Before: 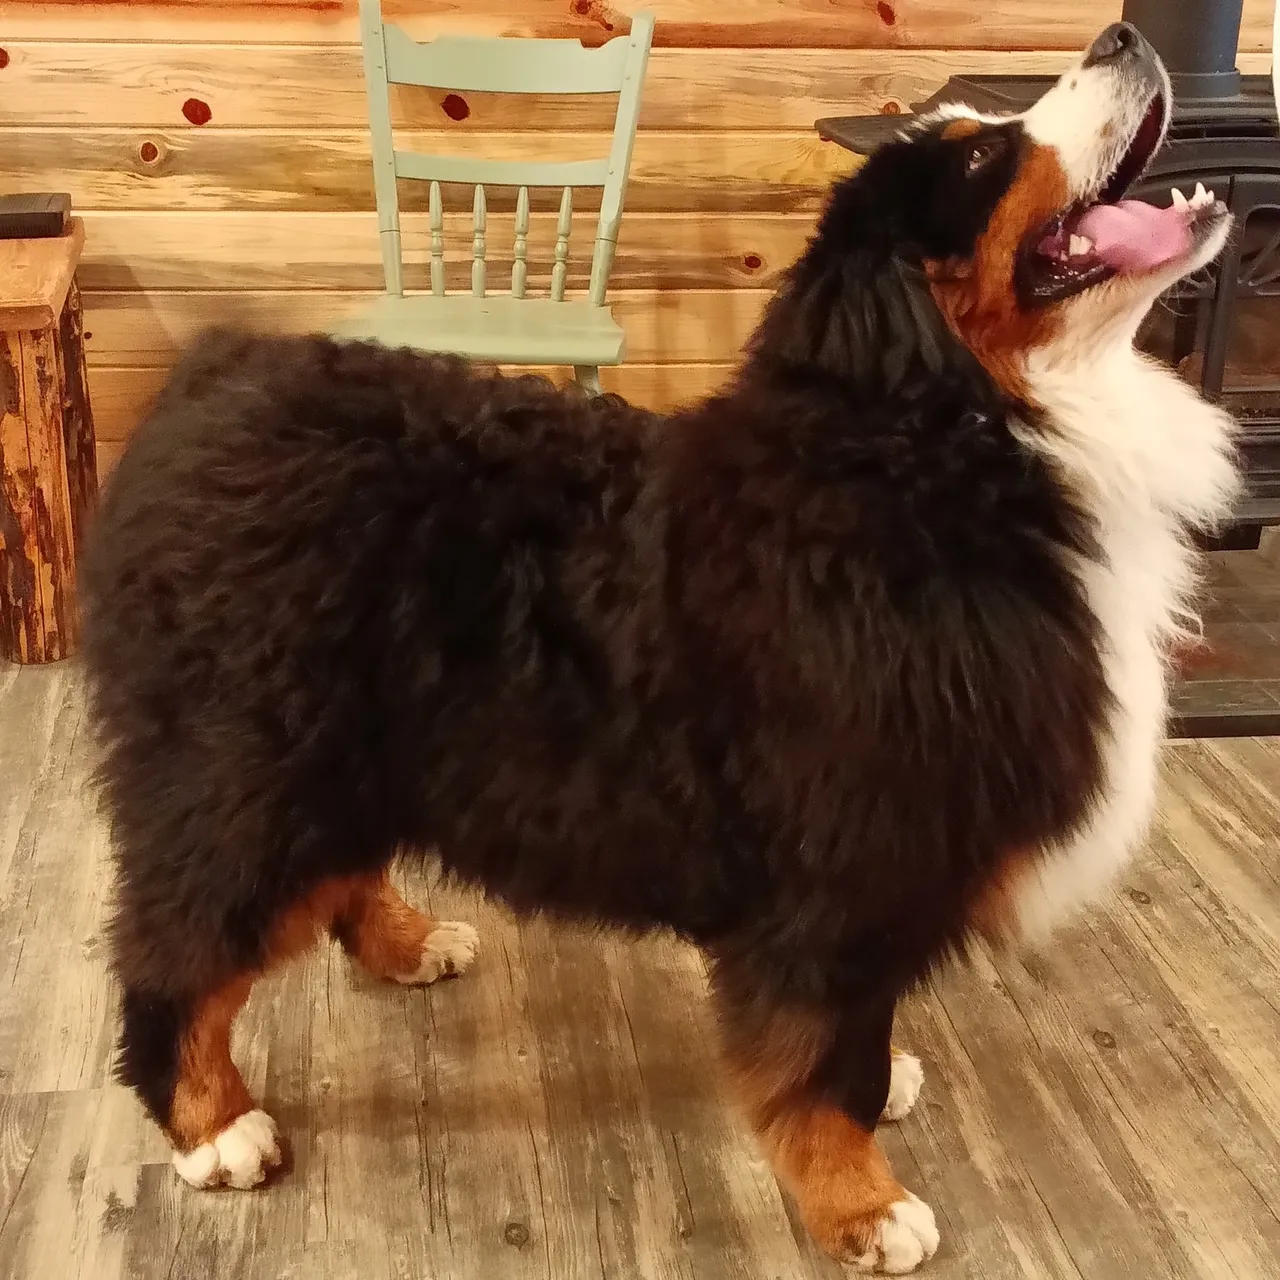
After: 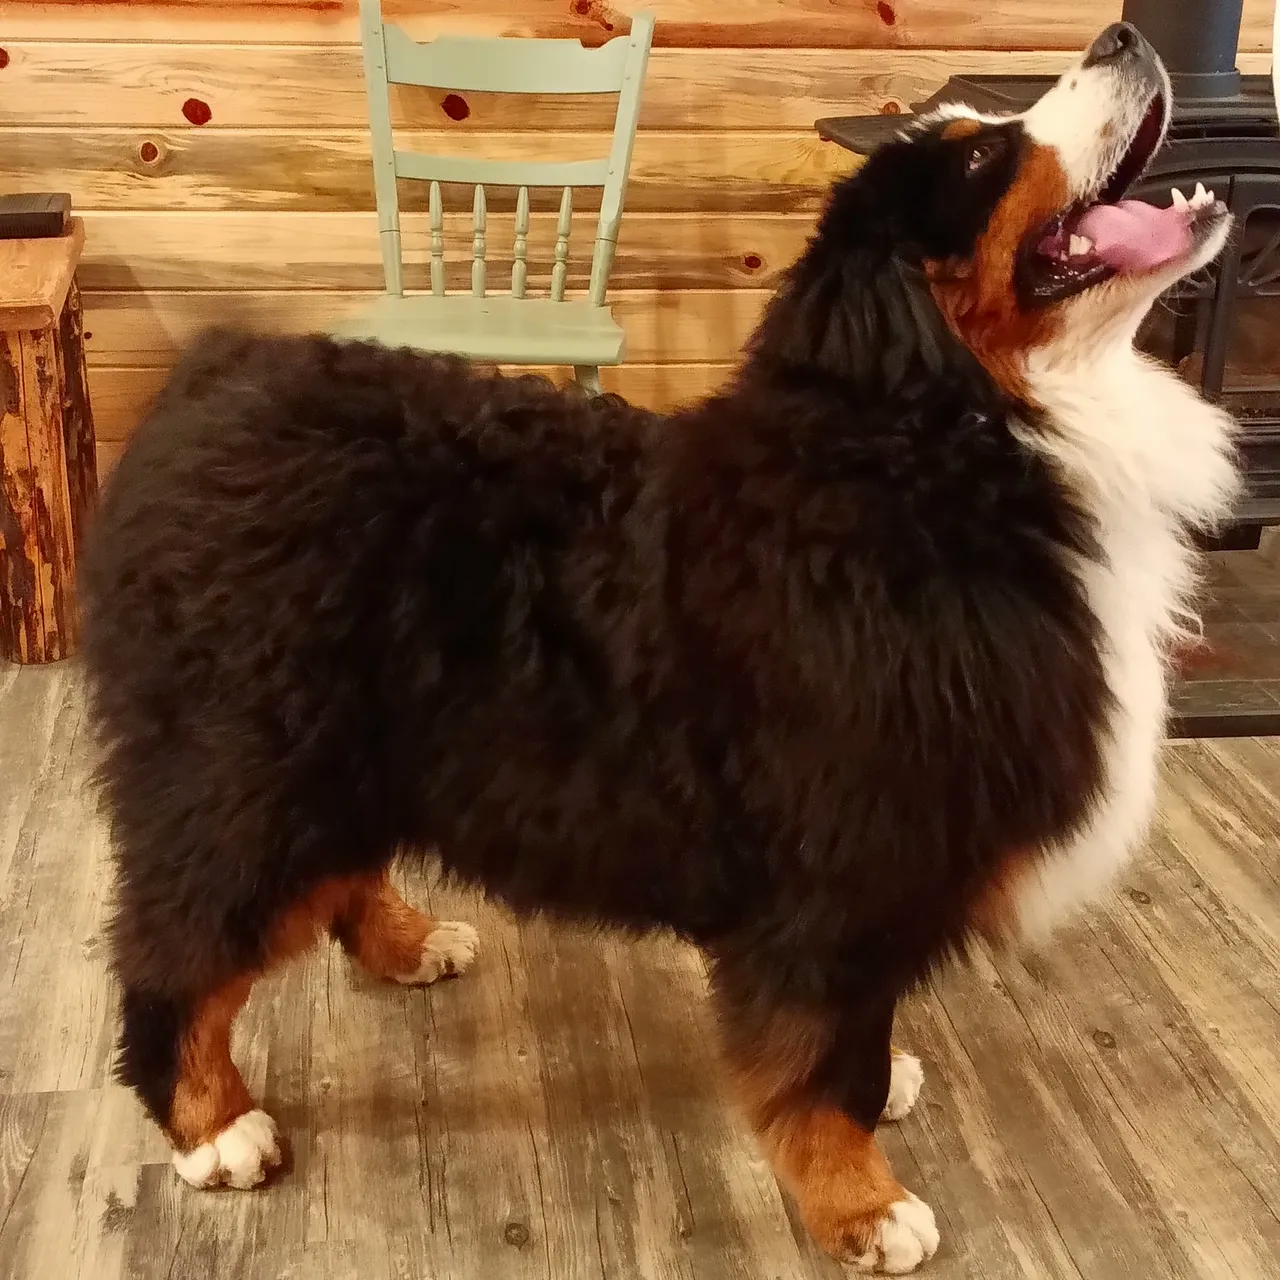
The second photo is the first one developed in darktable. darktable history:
contrast brightness saturation: contrast 0.026, brightness -0.035
